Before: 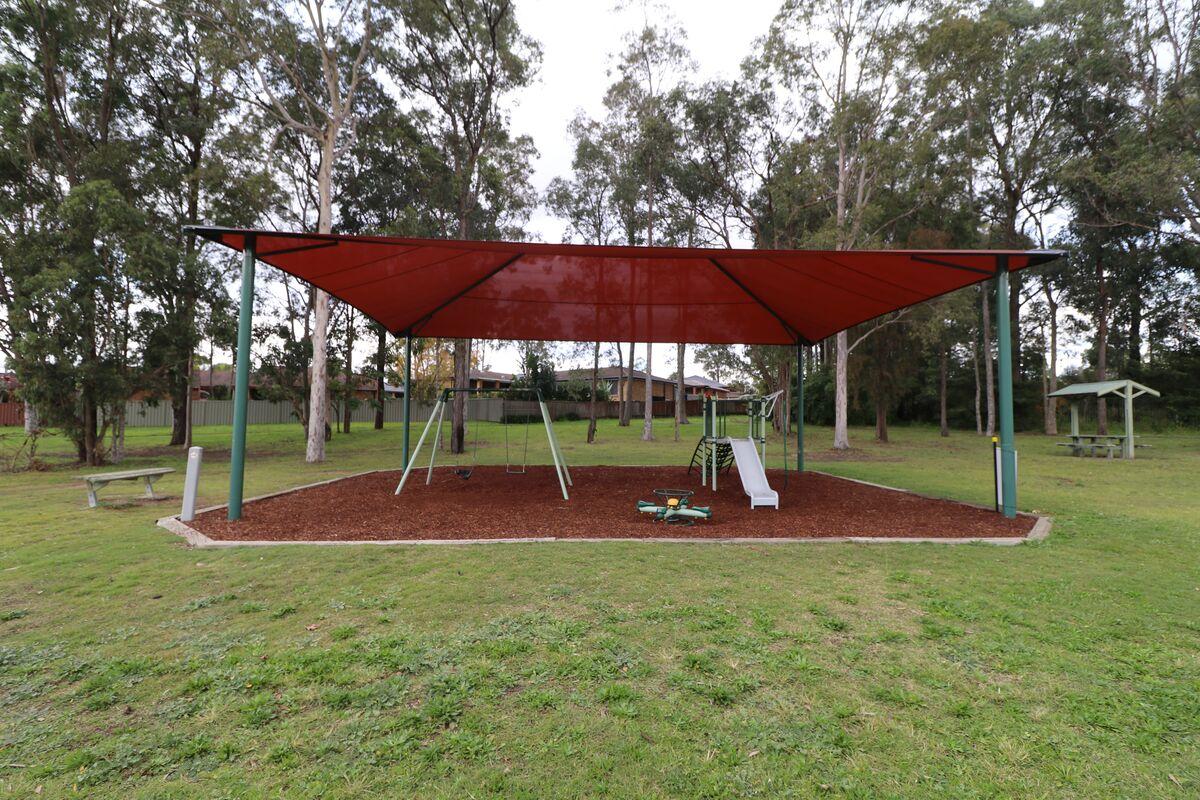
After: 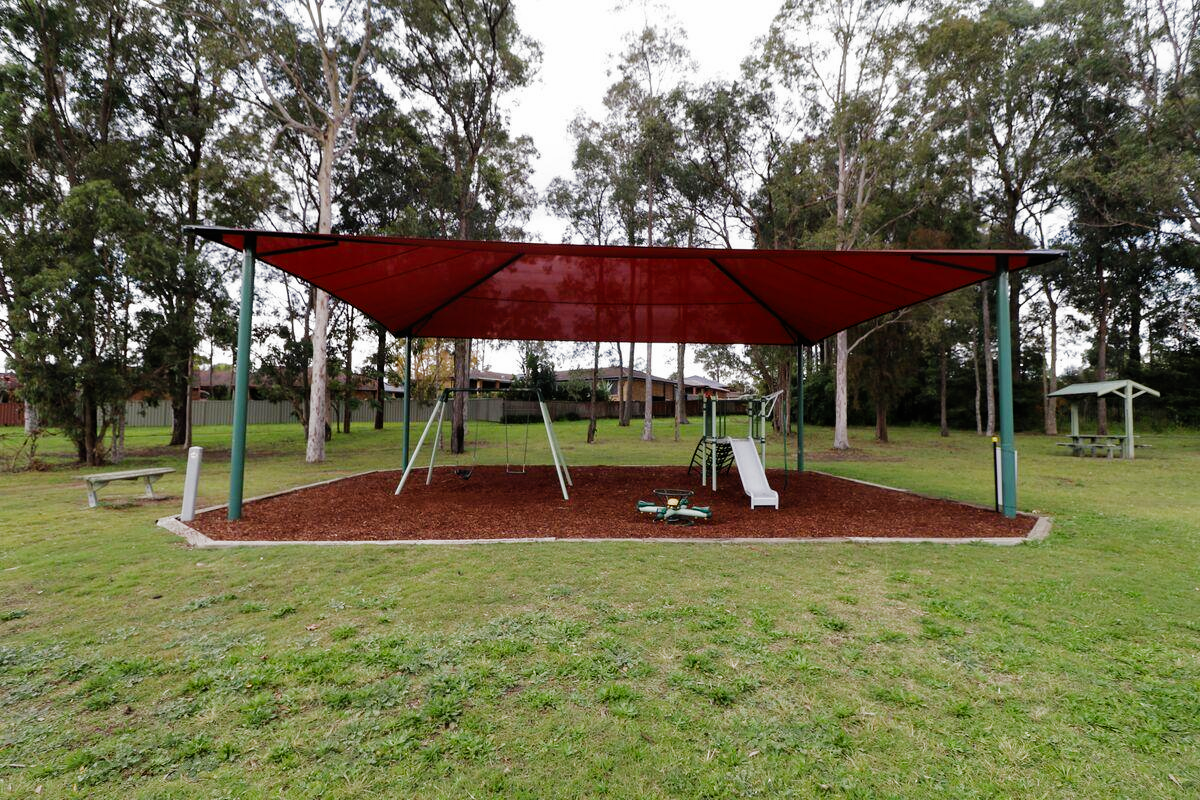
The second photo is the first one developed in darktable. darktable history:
filmic rgb: black relative exposure -8 EV, white relative exposure 2.46 EV, hardness 6.37, add noise in highlights 0.001, preserve chrominance no, color science v3 (2019), use custom middle-gray values true, contrast in highlights soft
